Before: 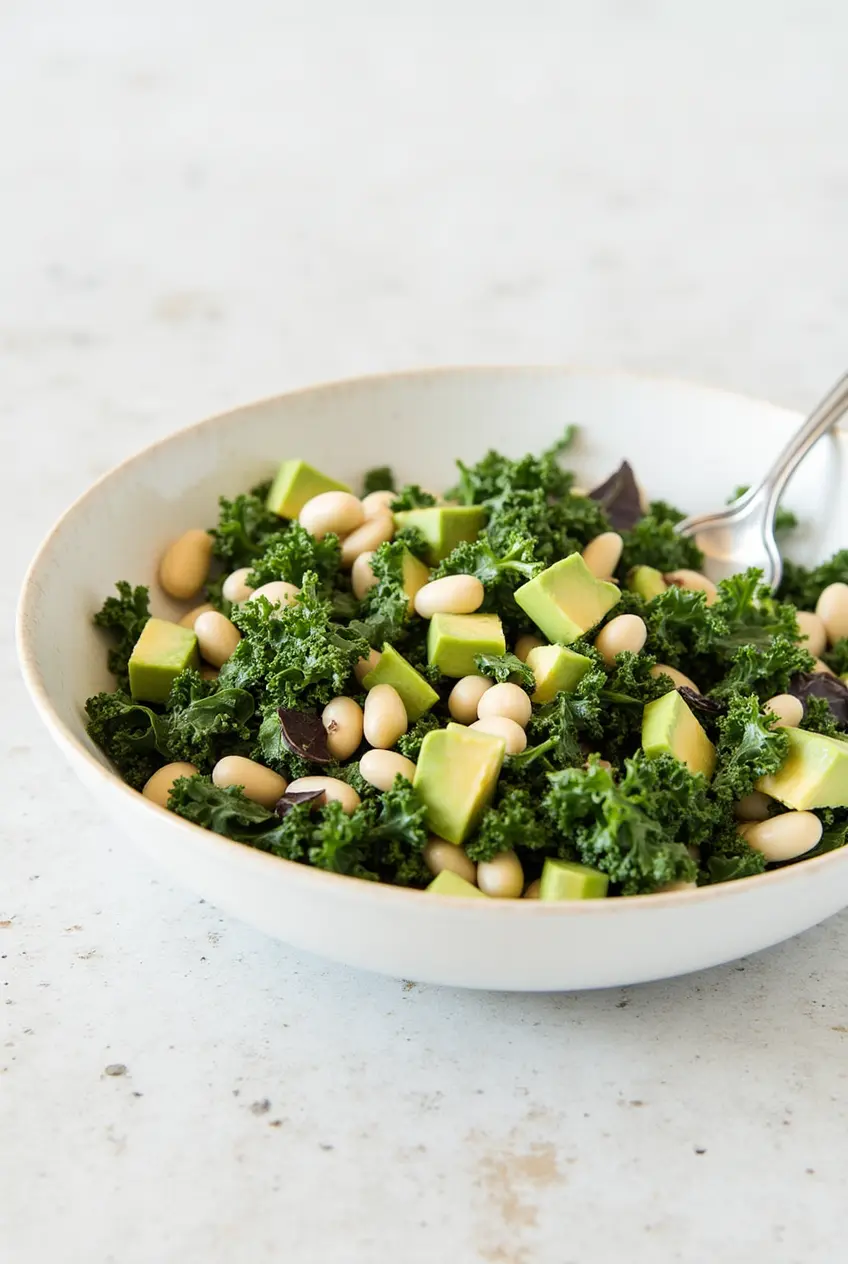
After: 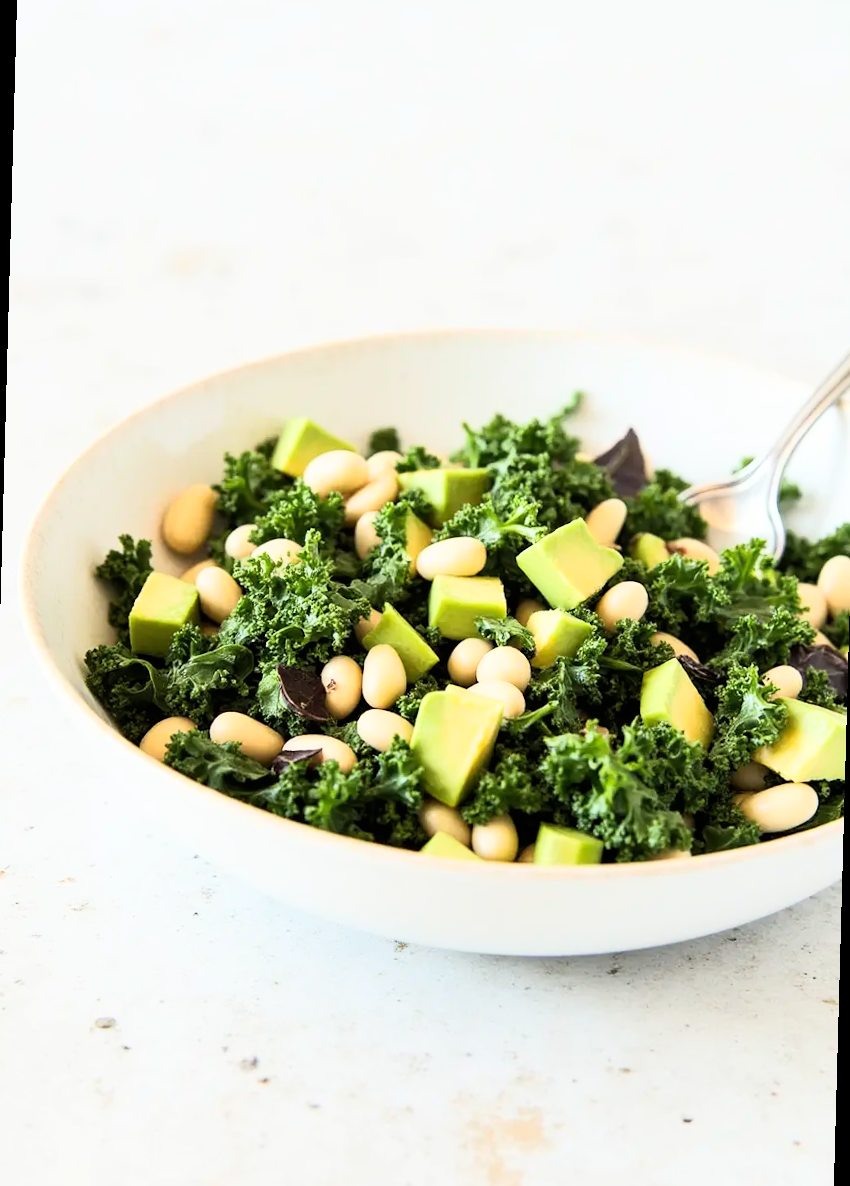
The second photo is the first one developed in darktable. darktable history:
rotate and perspective: rotation 1.57°, crop left 0.018, crop right 0.982, crop top 0.039, crop bottom 0.961
base curve: curves: ch0 [(0, 0) (0.005, 0.002) (0.193, 0.295) (0.399, 0.664) (0.75, 0.928) (1, 1)]
